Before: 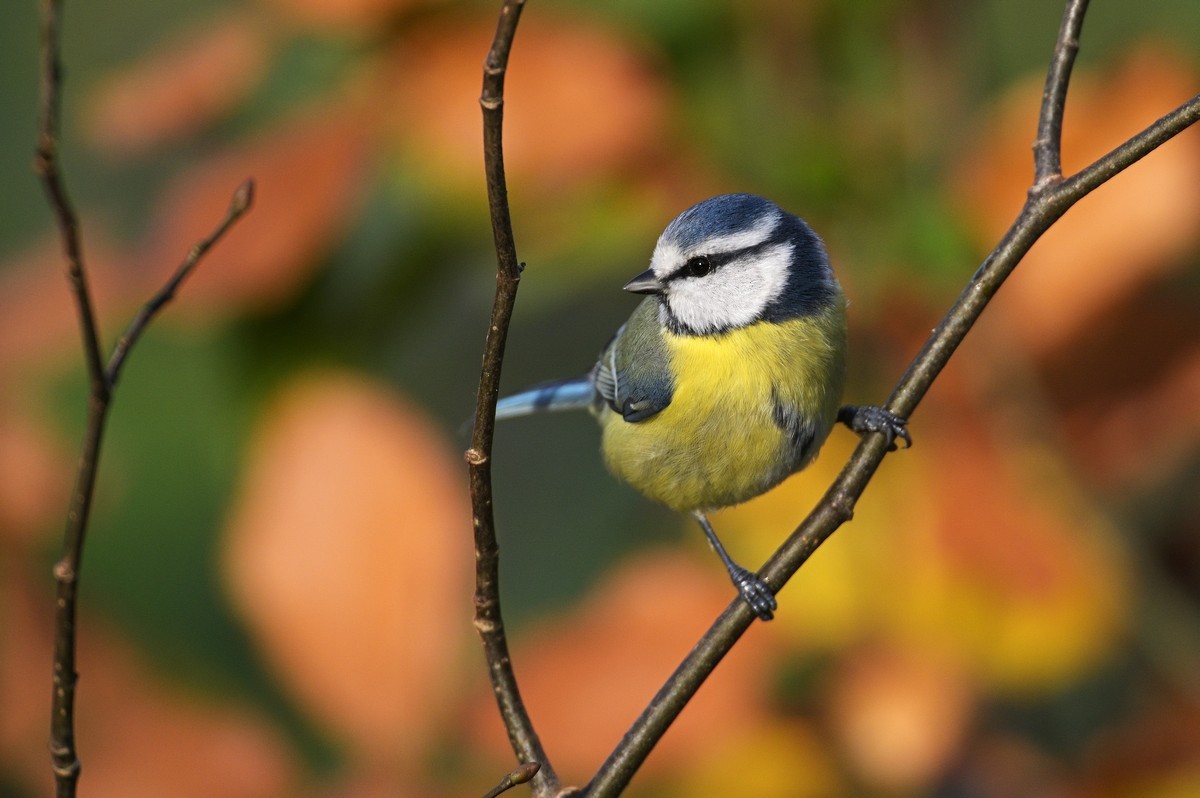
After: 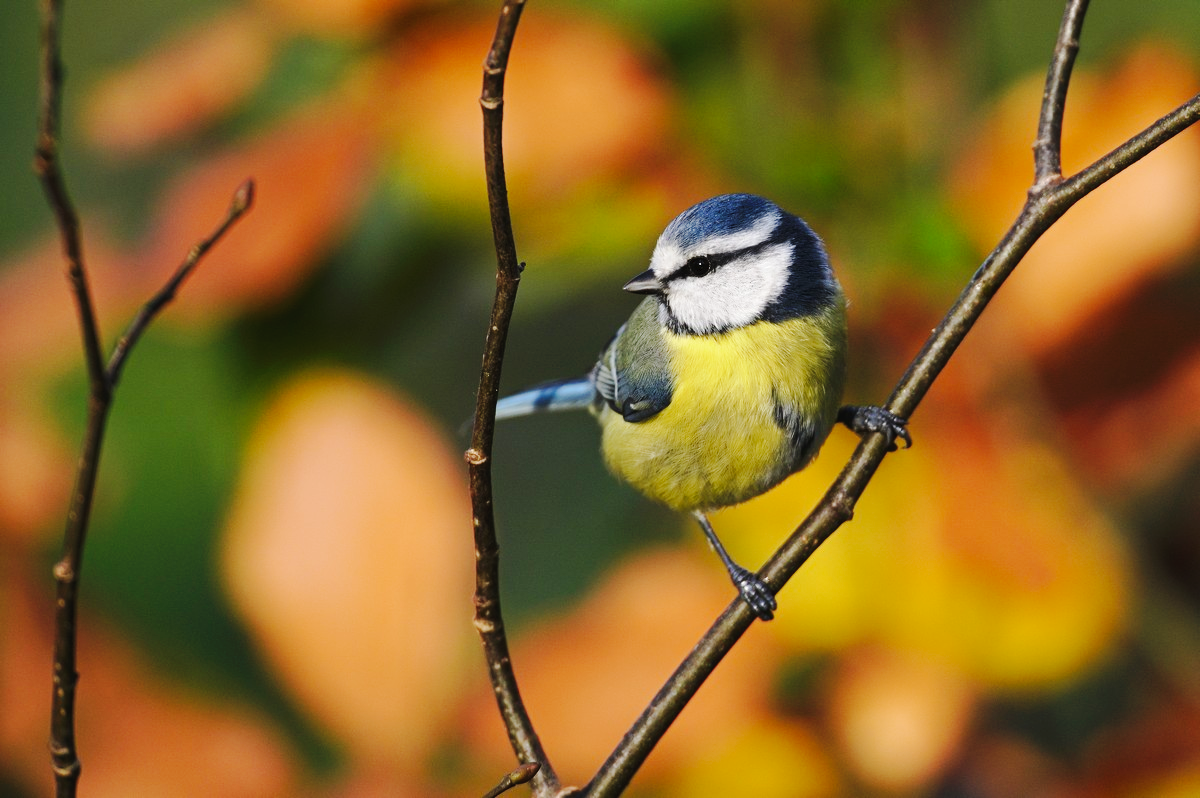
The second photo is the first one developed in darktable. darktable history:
tone curve: curves: ch0 [(0, 0) (0.003, 0.027) (0.011, 0.03) (0.025, 0.04) (0.044, 0.063) (0.069, 0.093) (0.1, 0.125) (0.136, 0.153) (0.177, 0.191) (0.224, 0.232) (0.277, 0.279) (0.335, 0.333) (0.399, 0.39) (0.468, 0.457) (0.543, 0.535) (0.623, 0.611) (0.709, 0.683) (0.801, 0.758) (0.898, 0.853) (1, 1)], preserve colors none
base curve: curves: ch0 [(0, 0) (0.036, 0.025) (0.121, 0.166) (0.206, 0.329) (0.605, 0.79) (1, 1)], preserve colors none
